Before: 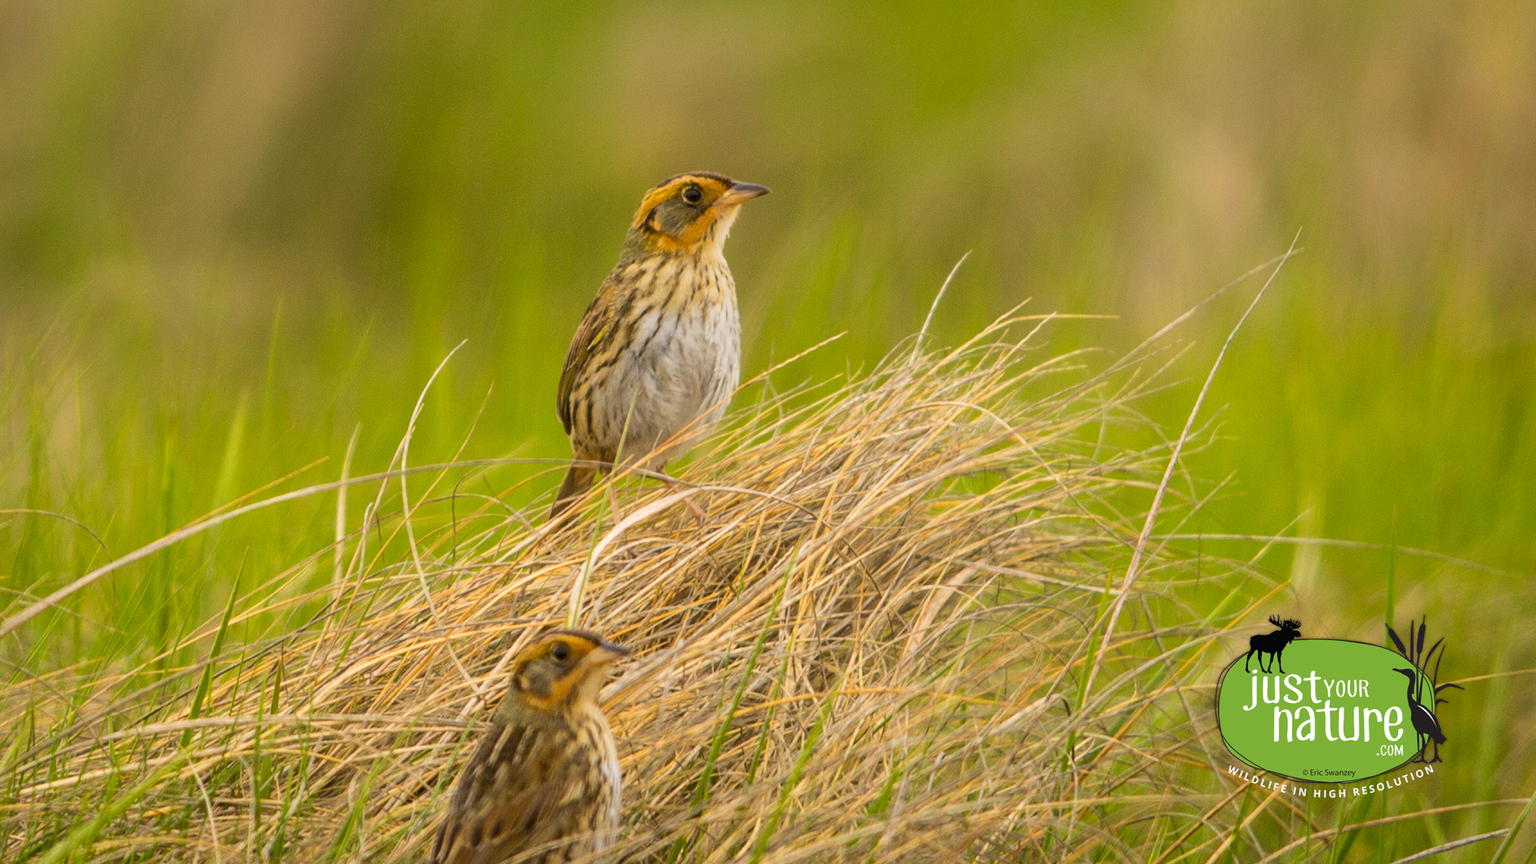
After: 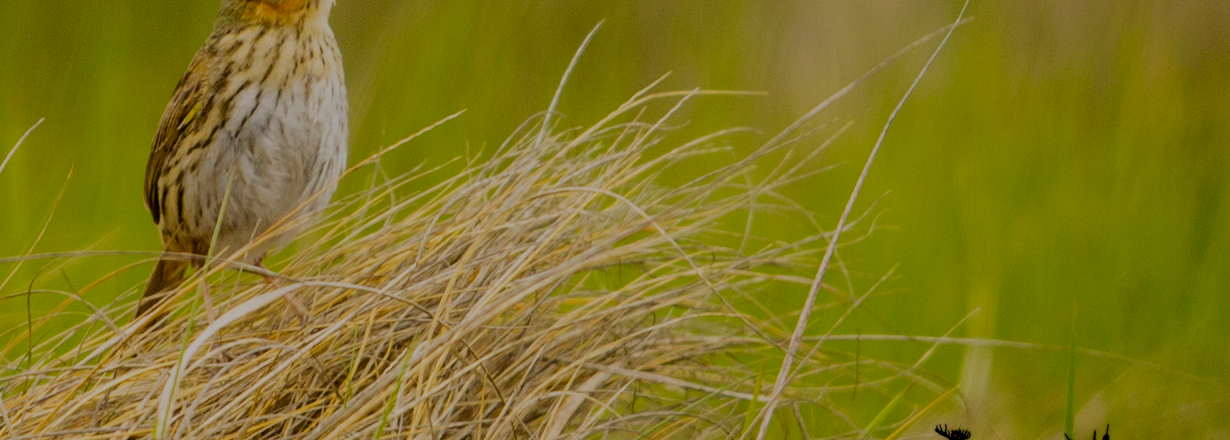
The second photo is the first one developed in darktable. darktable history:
filmic rgb: middle gray luminance 30%, black relative exposure -9 EV, white relative exposure 7 EV, threshold 6 EV, target black luminance 0%, hardness 2.94, latitude 2.04%, contrast 0.963, highlights saturation mix 5%, shadows ↔ highlights balance 12.16%, add noise in highlights 0, preserve chrominance no, color science v3 (2019), use custom middle-gray values true, iterations of high-quality reconstruction 0, contrast in highlights soft, enable highlight reconstruction true
shadows and highlights: shadows 32, highlights -32, soften with gaussian
crop and rotate: left 27.938%, top 27.046%, bottom 27.046%
